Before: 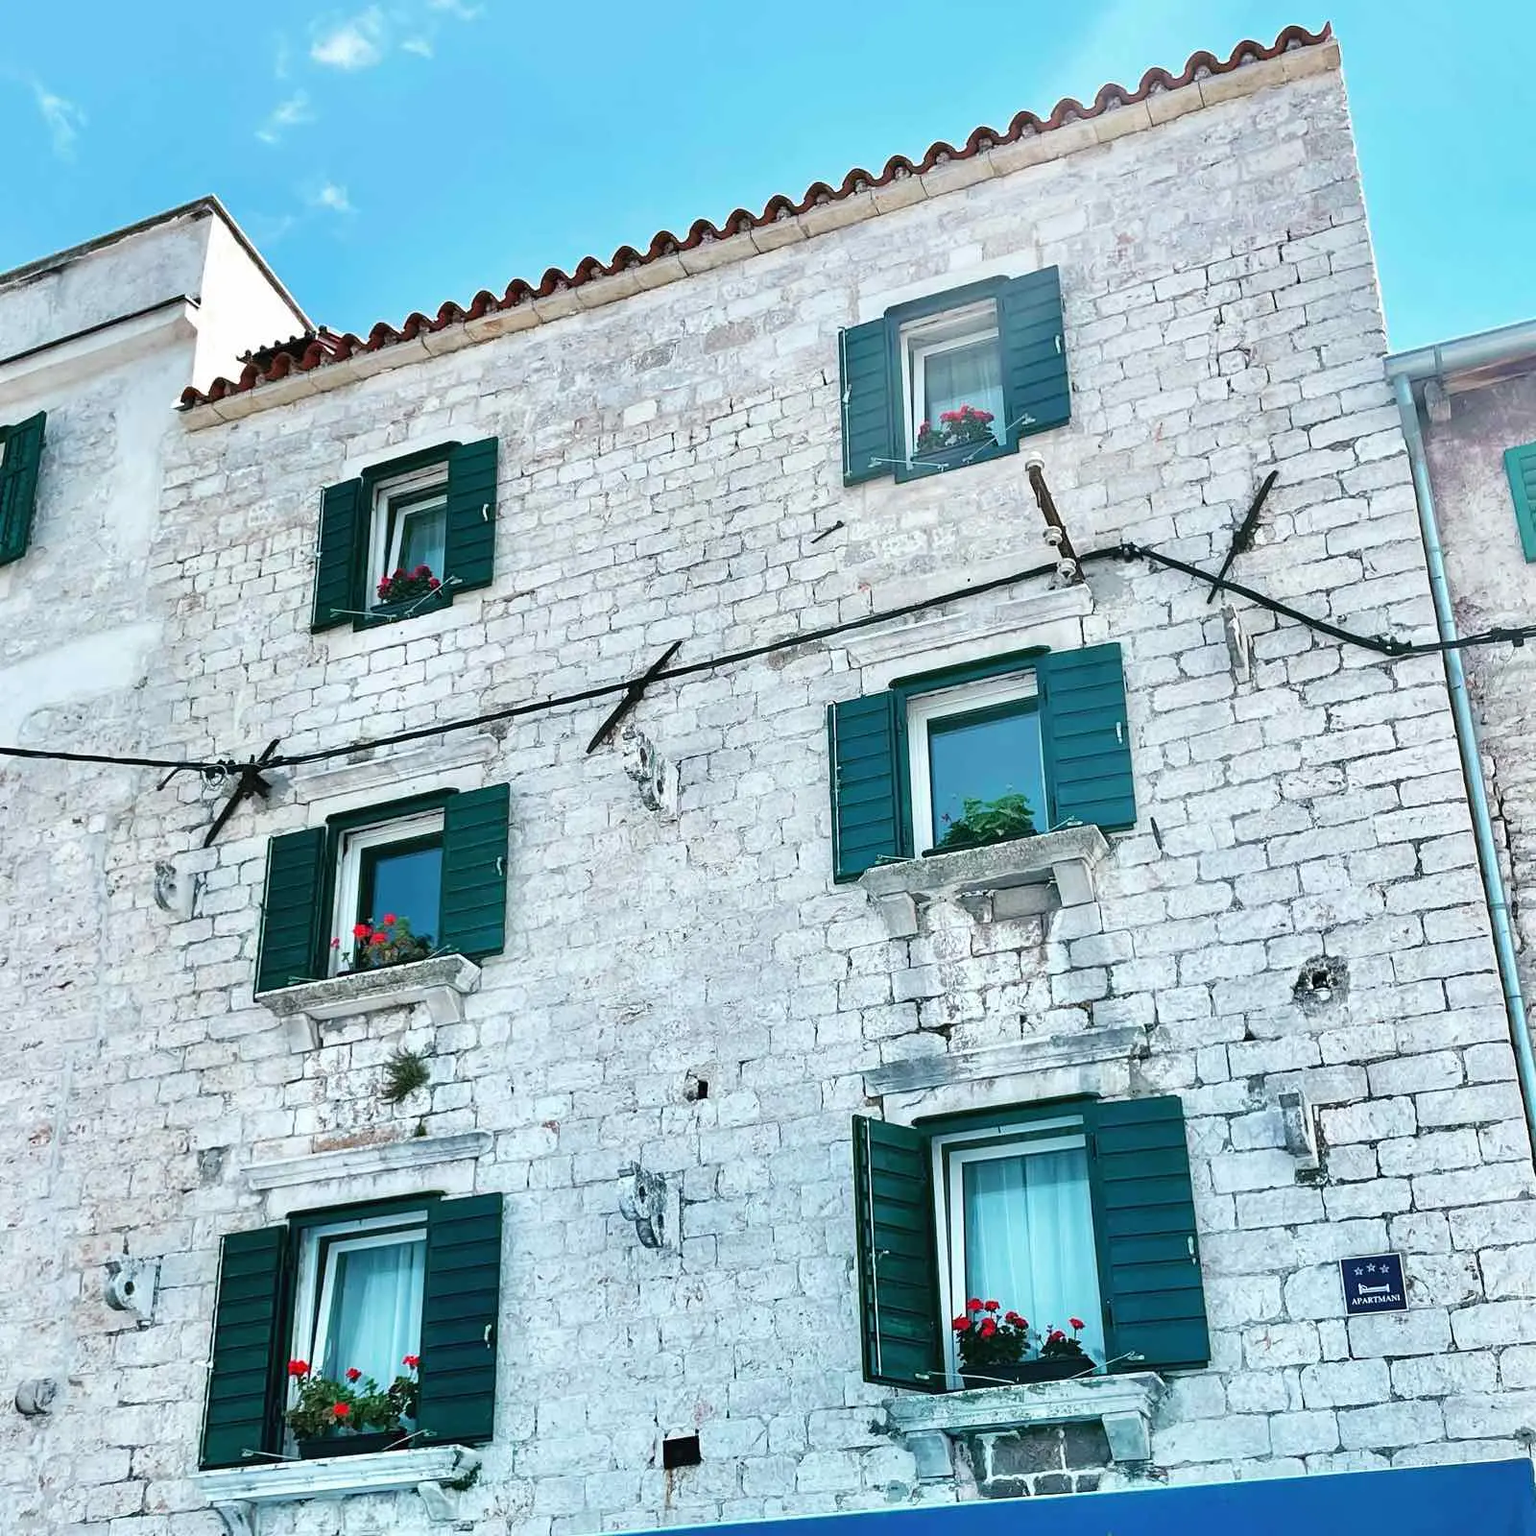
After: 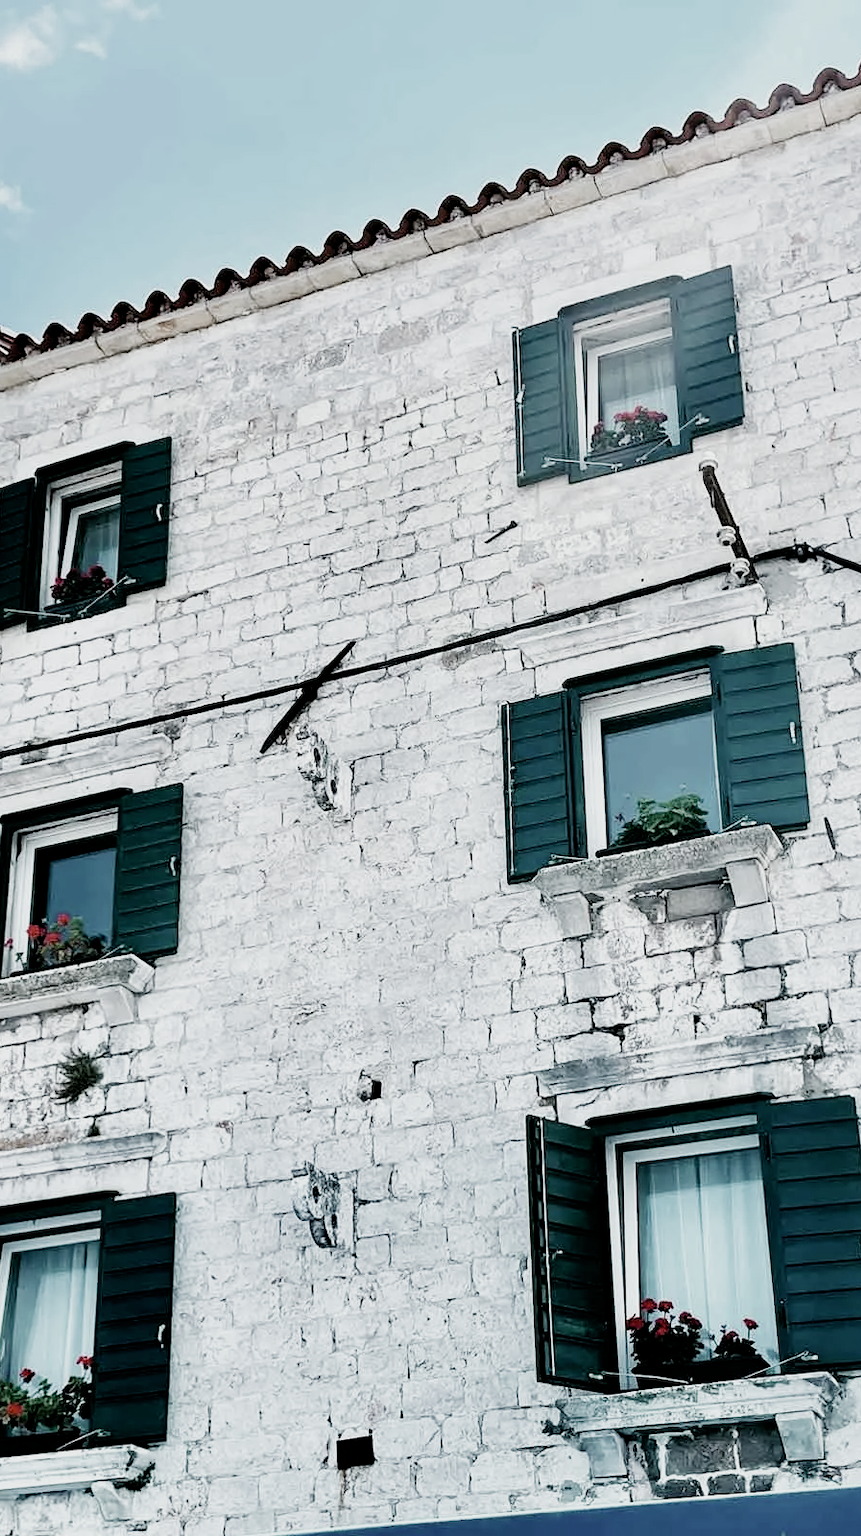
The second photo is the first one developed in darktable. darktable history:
filmic rgb: black relative exposure -5.13 EV, white relative exposure 3.55 EV, hardness 3.17, contrast 1.407, highlights saturation mix -29.2%, preserve chrominance no, color science v4 (2020), contrast in shadows soft
crop: left 21.253%, right 22.634%
